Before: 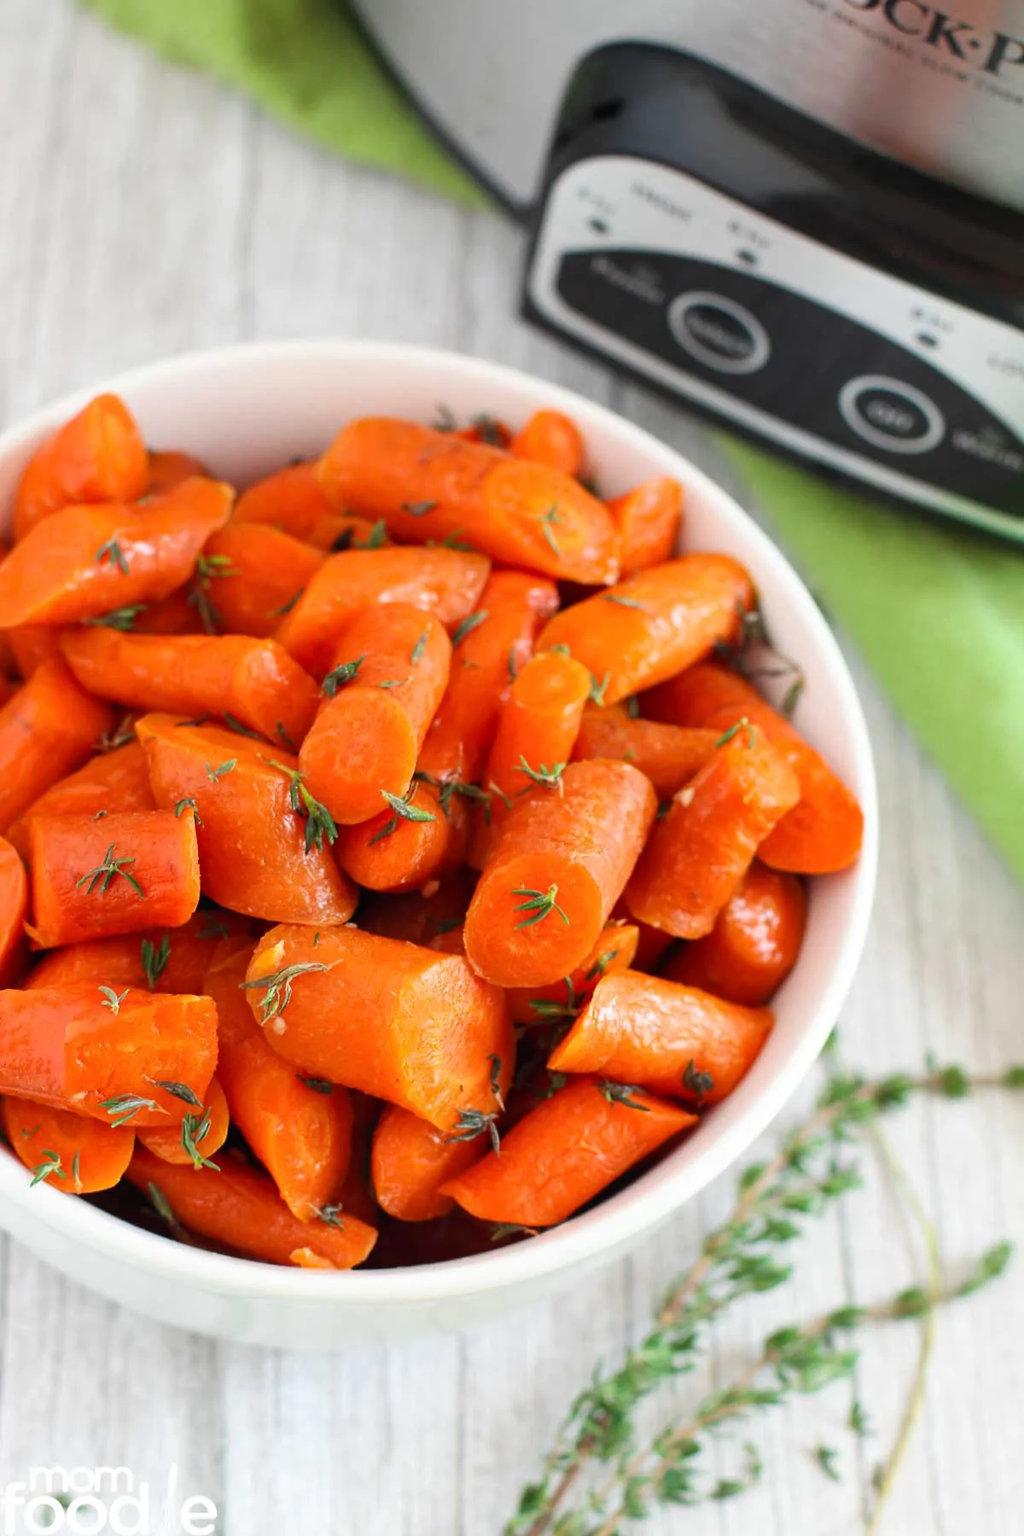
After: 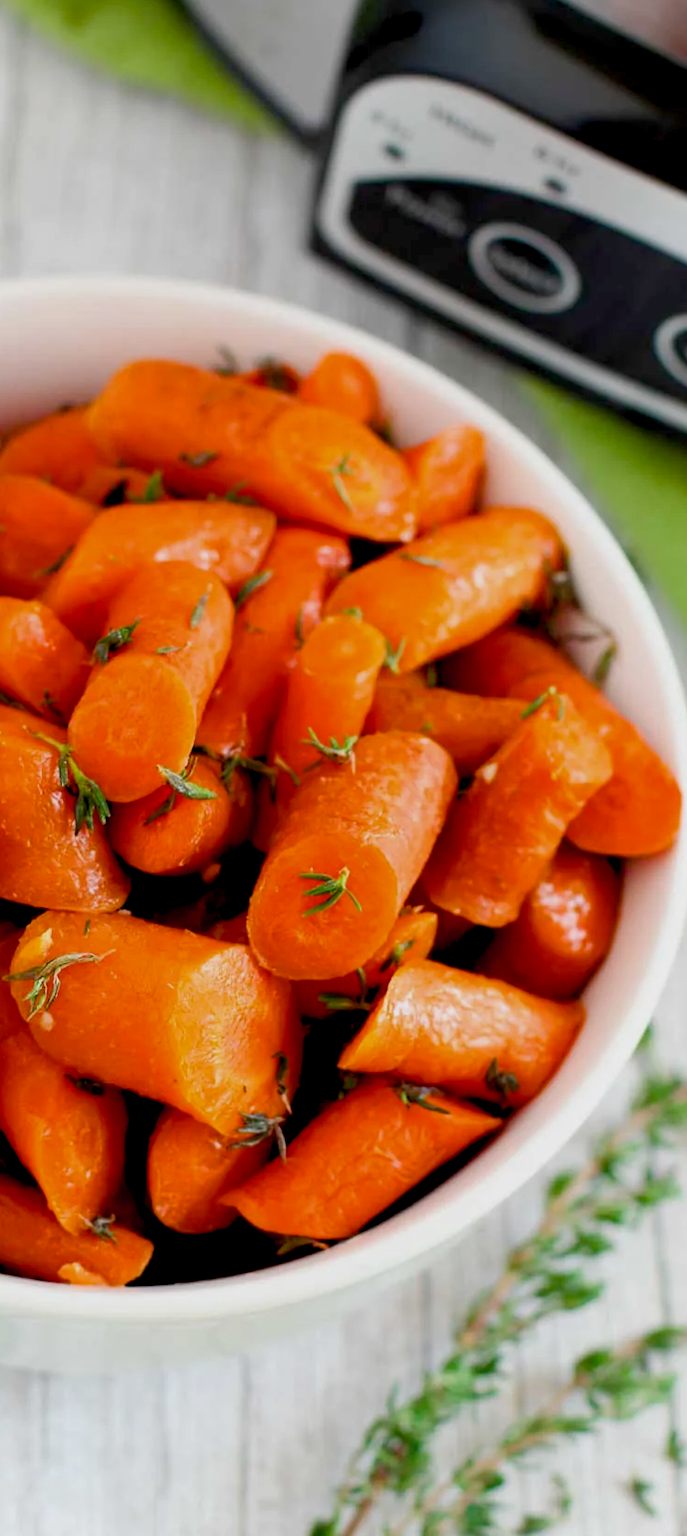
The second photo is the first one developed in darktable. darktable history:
crop and rotate: left 23.162%, top 5.635%, right 15.025%, bottom 2.318%
color balance rgb: global offset › luminance -1.445%, perceptual saturation grading › global saturation 0.825%, perceptual saturation grading › highlights -9.341%, perceptual saturation grading › mid-tones 18.831%, perceptual saturation grading › shadows 29.033%, global vibrance 11.142%
exposure: exposure -0.263 EV, compensate highlight preservation false
